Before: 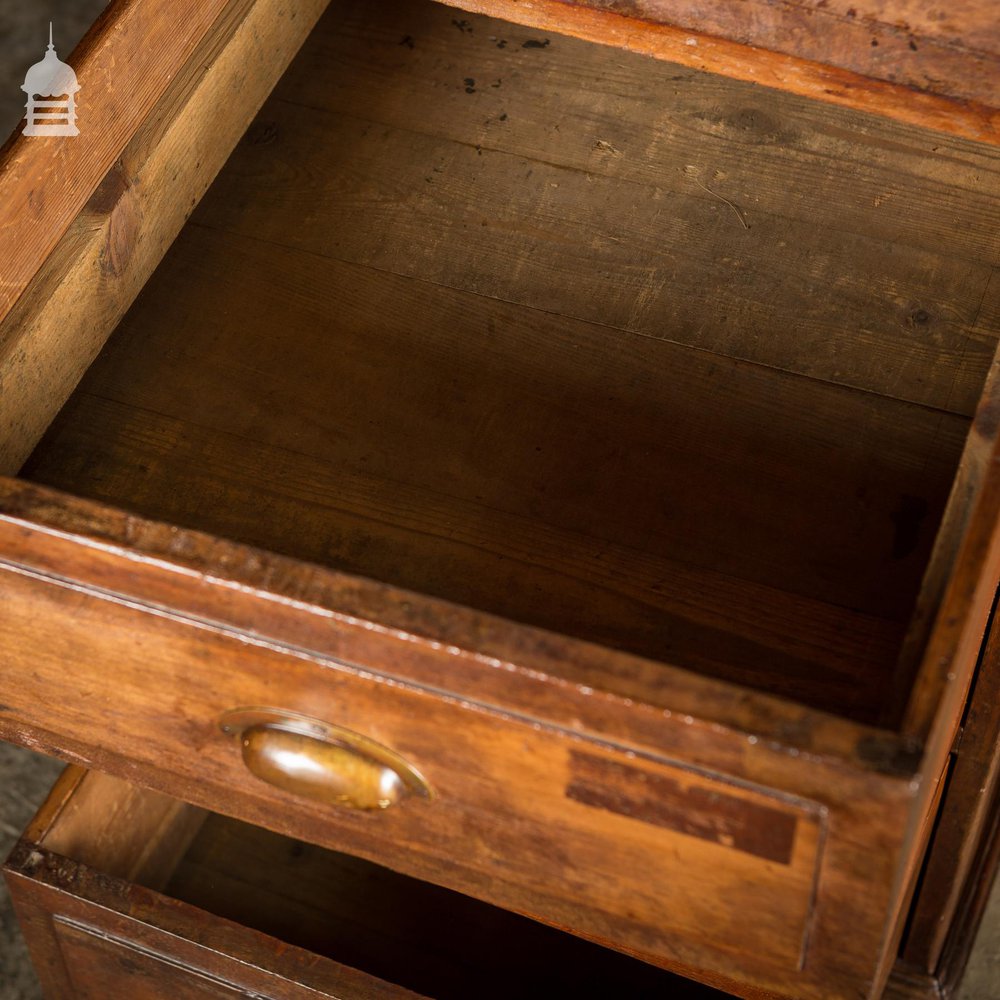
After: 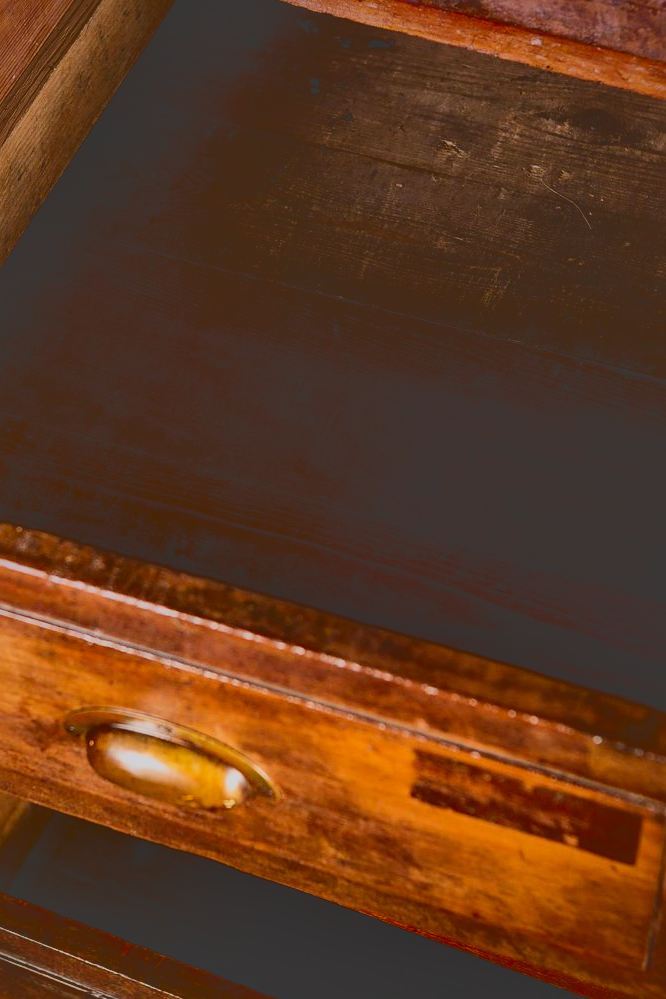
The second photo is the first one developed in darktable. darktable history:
tone equalizer: on, module defaults
graduated density: hue 238.83°, saturation 50%
filmic rgb: black relative exposure -7.65 EV, white relative exposure 4.56 EV, hardness 3.61, color science v6 (2022)
crop and rotate: left 15.546%, right 17.787%
color correction: saturation 1.34
tone curve: curves: ch0 [(0, 0.23) (0.125, 0.207) (0.245, 0.227) (0.736, 0.695) (1, 0.824)], color space Lab, independent channels, preserve colors none
local contrast: mode bilateral grid, contrast 25, coarseness 60, detail 151%, midtone range 0.2
sharpen: amount 0.2
